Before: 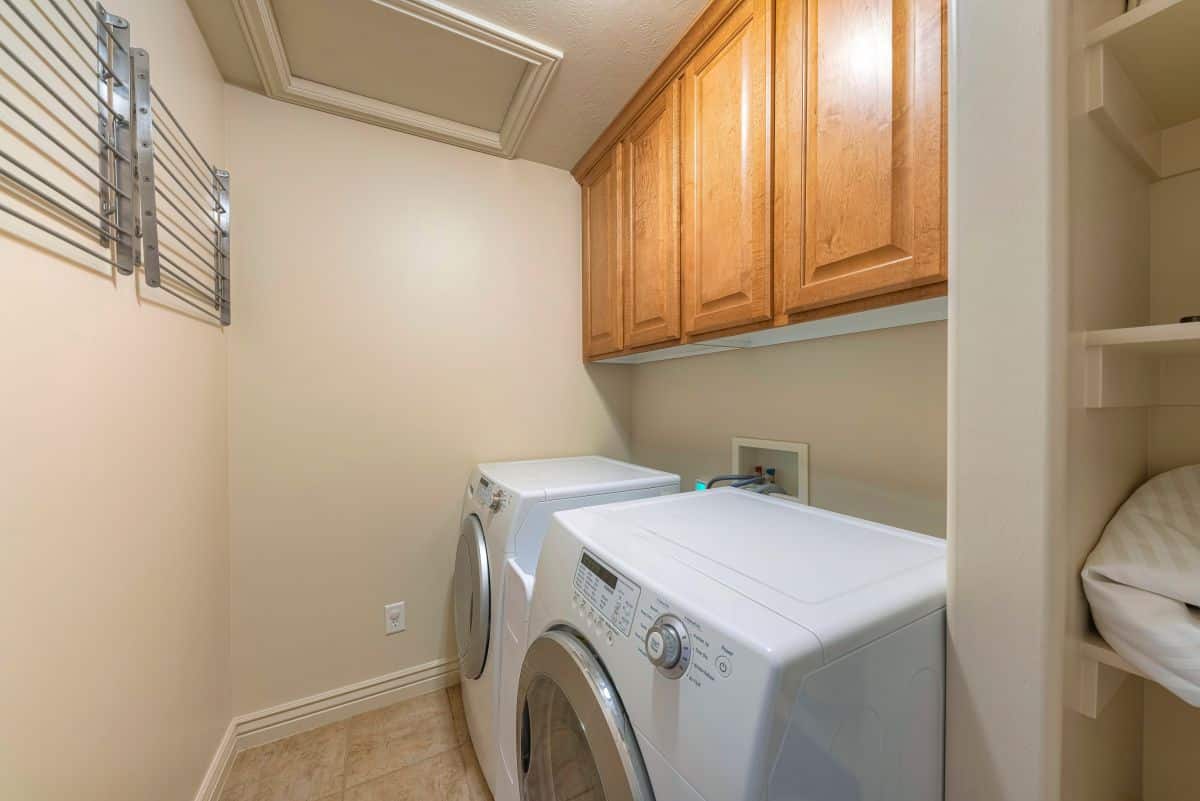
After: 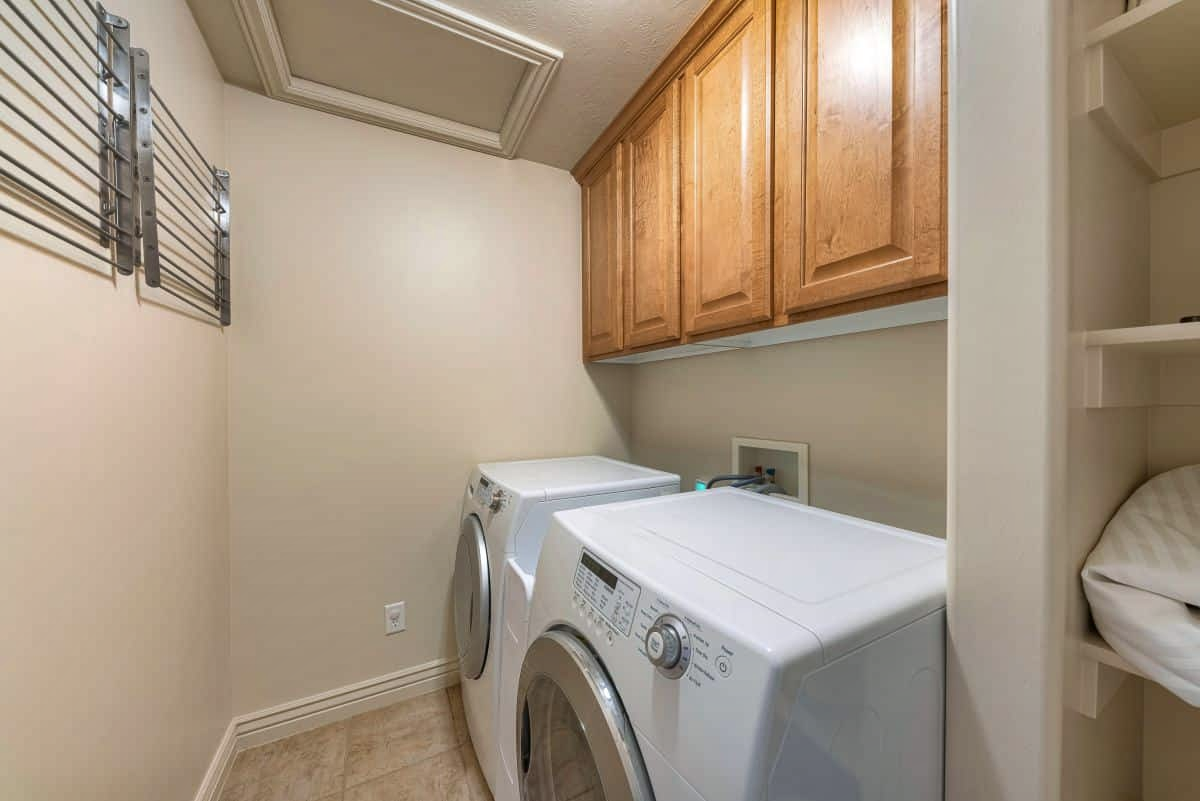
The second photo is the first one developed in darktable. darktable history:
exposure: black level correction 0.001, exposure 0.014 EV, compensate highlight preservation false
contrast brightness saturation: contrast 0.11, saturation -0.17
shadows and highlights: soften with gaussian
